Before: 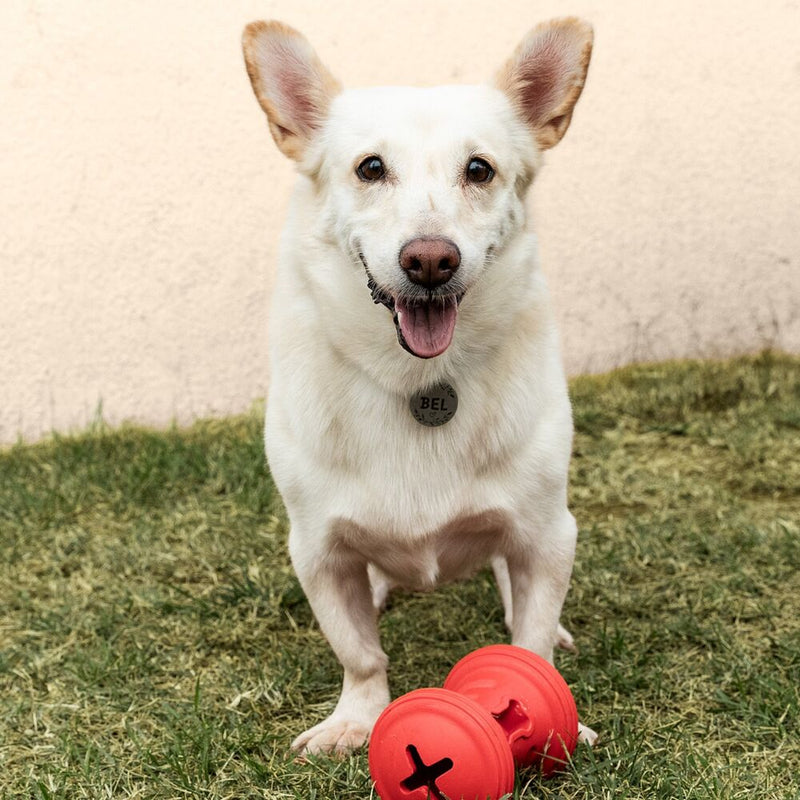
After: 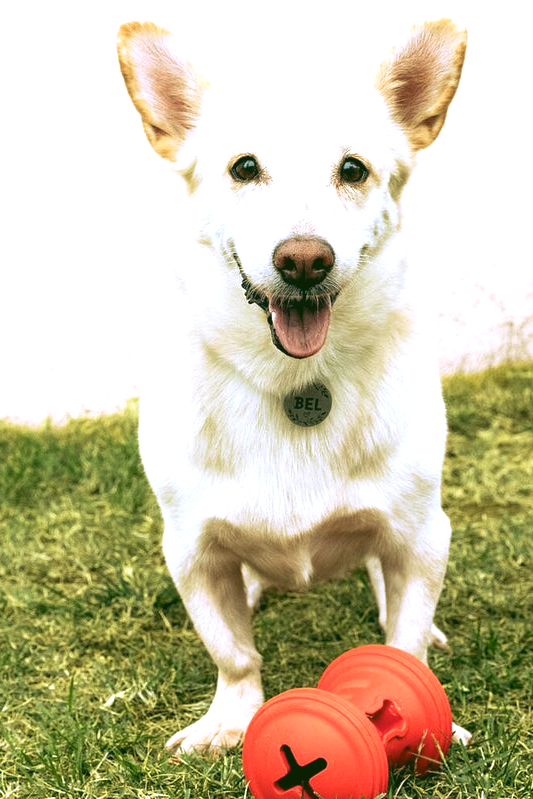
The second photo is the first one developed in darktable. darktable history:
crop and rotate: left 15.754%, right 17.579%
exposure: black level correction 0, exposure 1.1 EV, compensate exposure bias true, compensate highlight preservation false
rgb curve: curves: ch0 [(0.123, 0.061) (0.995, 0.887)]; ch1 [(0.06, 0.116) (1, 0.906)]; ch2 [(0, 0) (0.824, 0.69) (1, 1)], mode RGB, independent channels, compensate middle gray true
